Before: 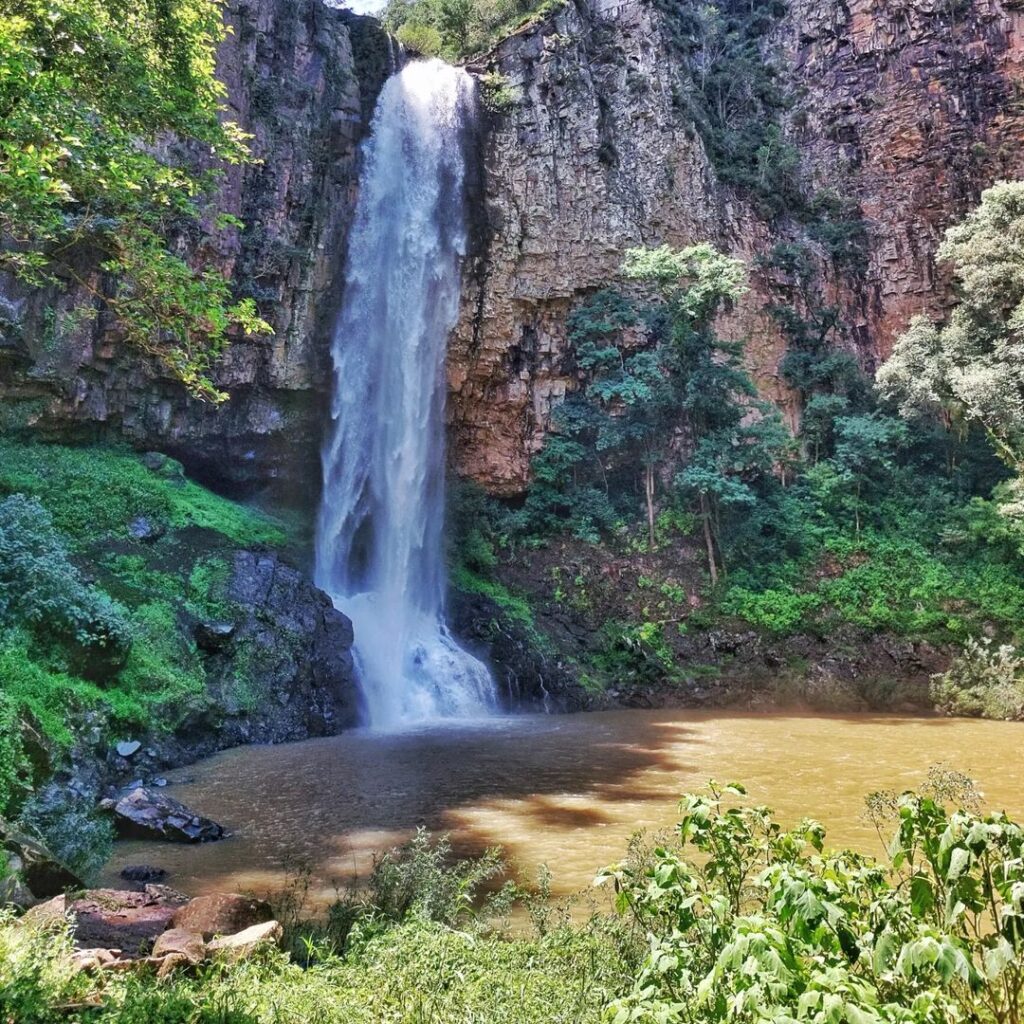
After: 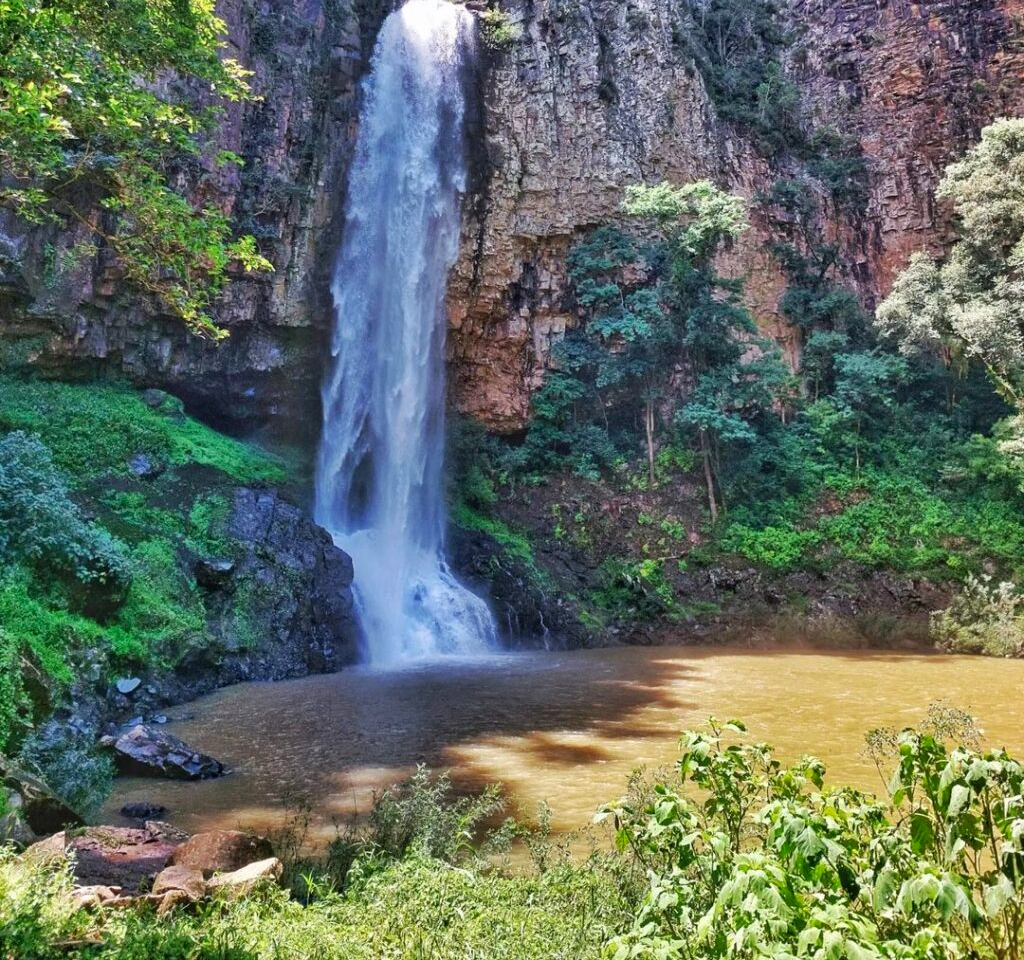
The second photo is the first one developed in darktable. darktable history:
contrast brightness saturation: saturation 0.13
crop and rotate: top 6.25%
